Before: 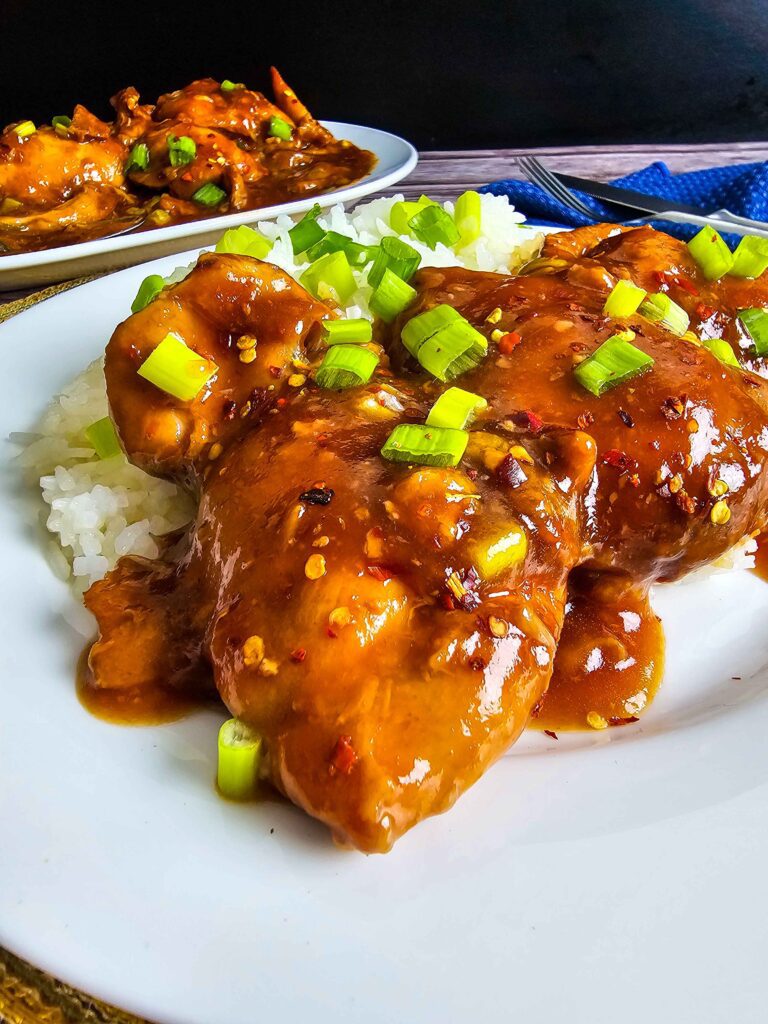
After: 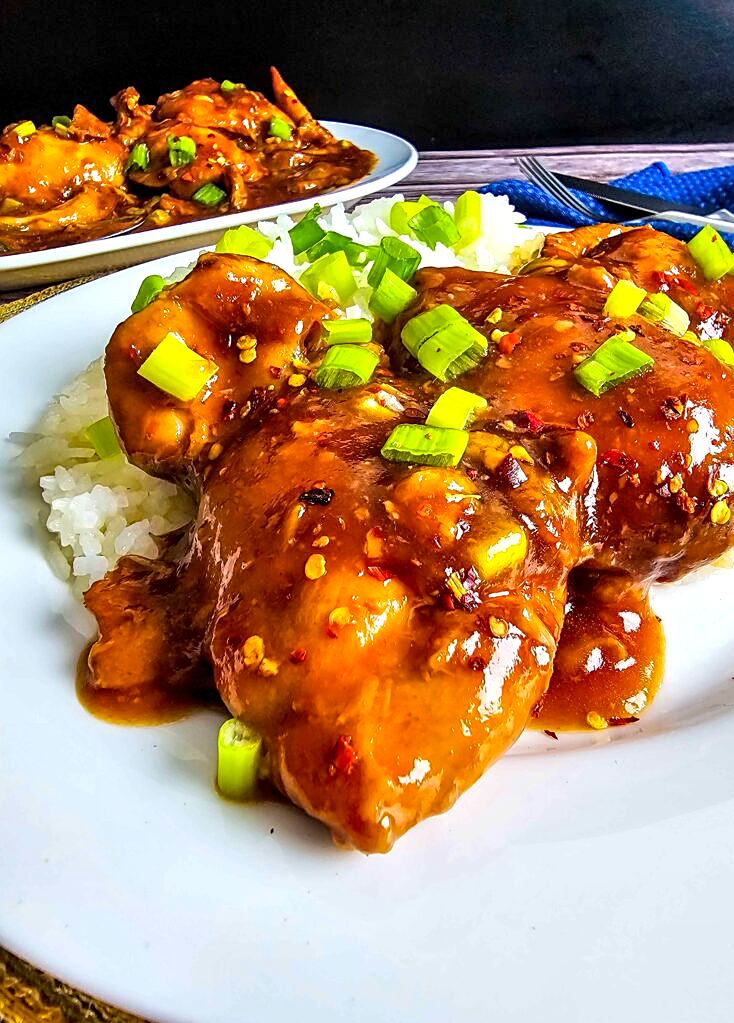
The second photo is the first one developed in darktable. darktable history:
crop: right 4.379%, bottom 0.027%
sharpen: on, module defaults
local contrast: detail 135%, midtone range 0.748
contrast brightness saturation: brightness 0.087, saturation 0.195
